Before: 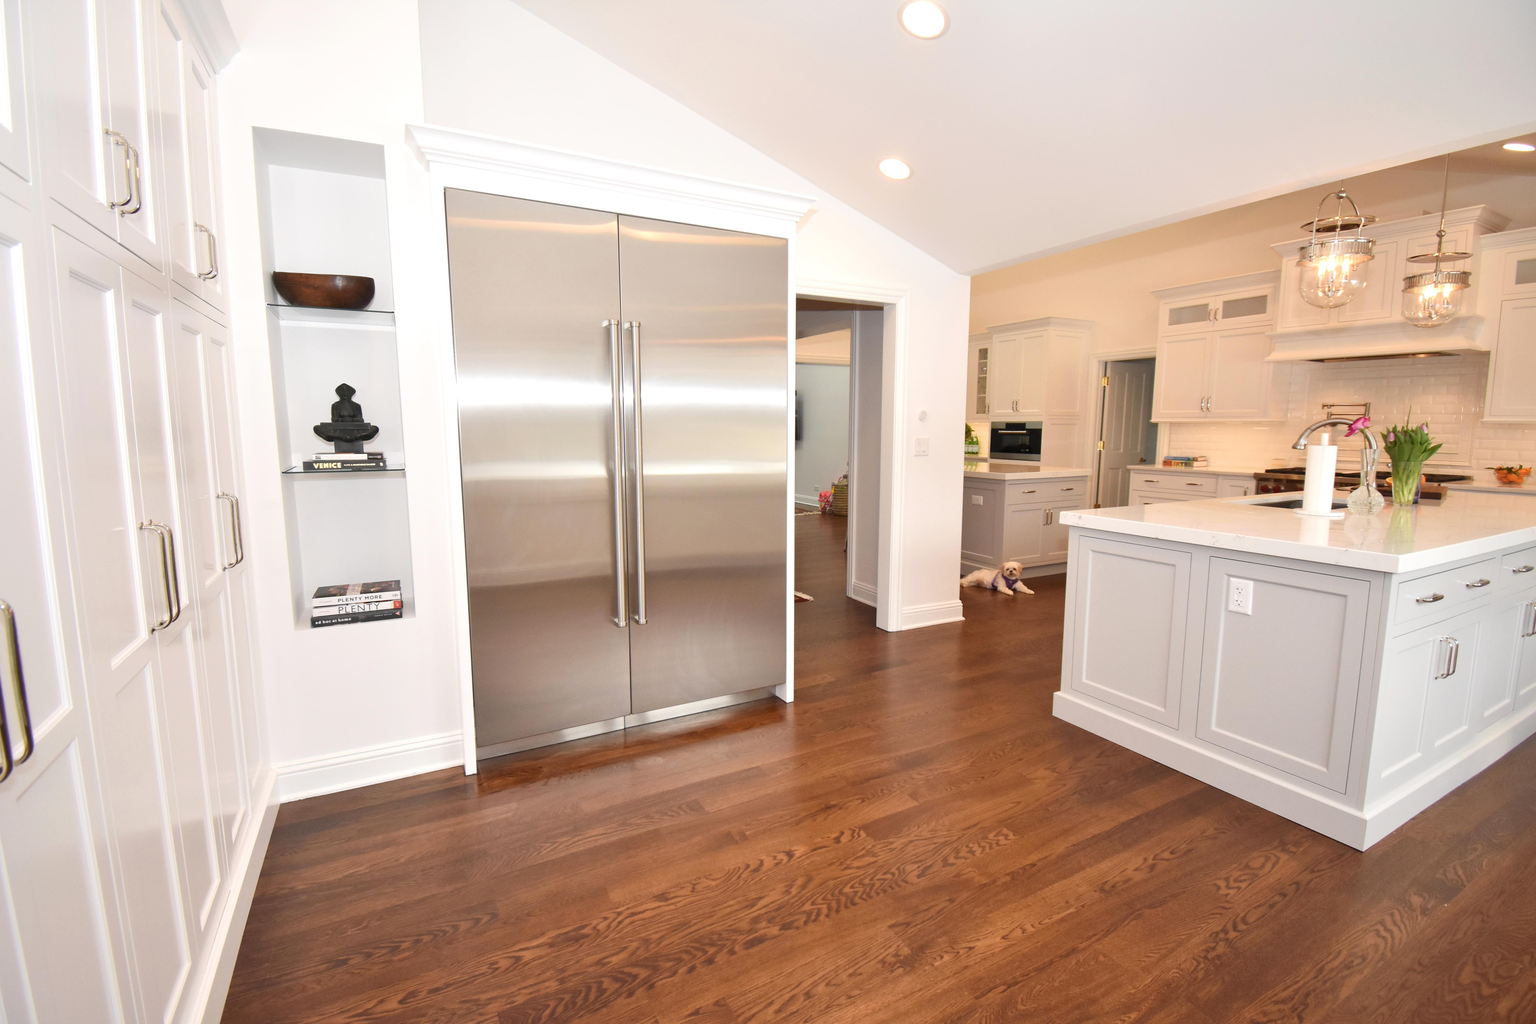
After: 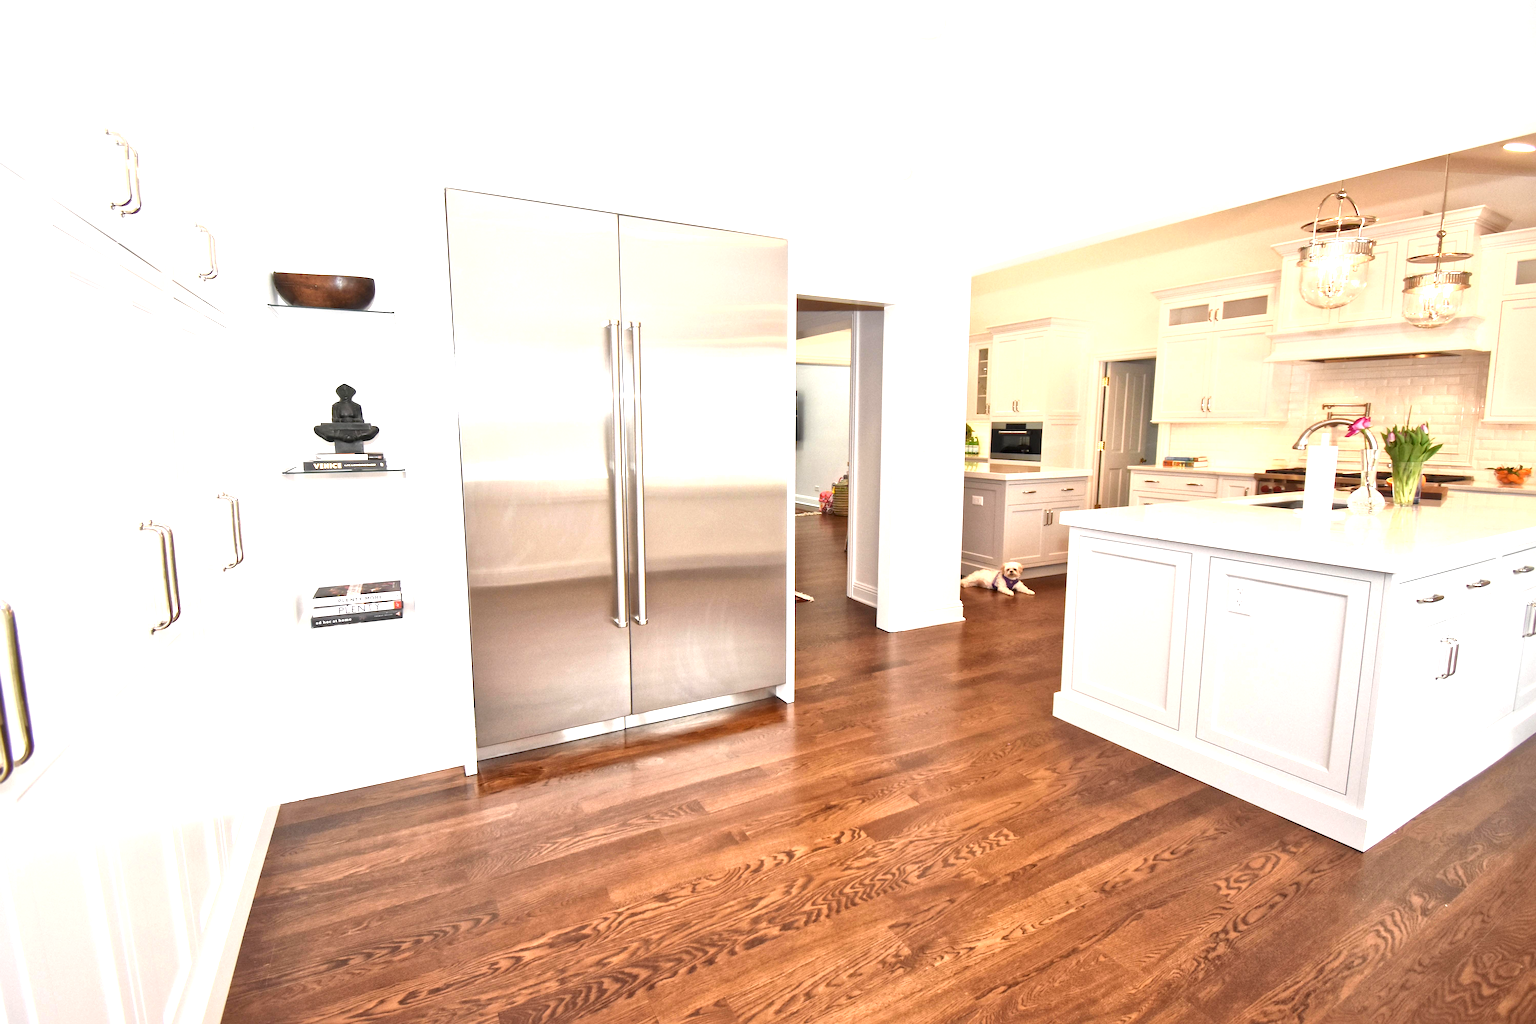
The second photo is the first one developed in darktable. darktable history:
exposure: black level correction 0, exposure 0.947 EV, compensate exposure bias true, compensate highlight preservation false
local contrast: mode bilateral grid, contrast 20, coarseness 51, detail 179%, midtone range 0.2
